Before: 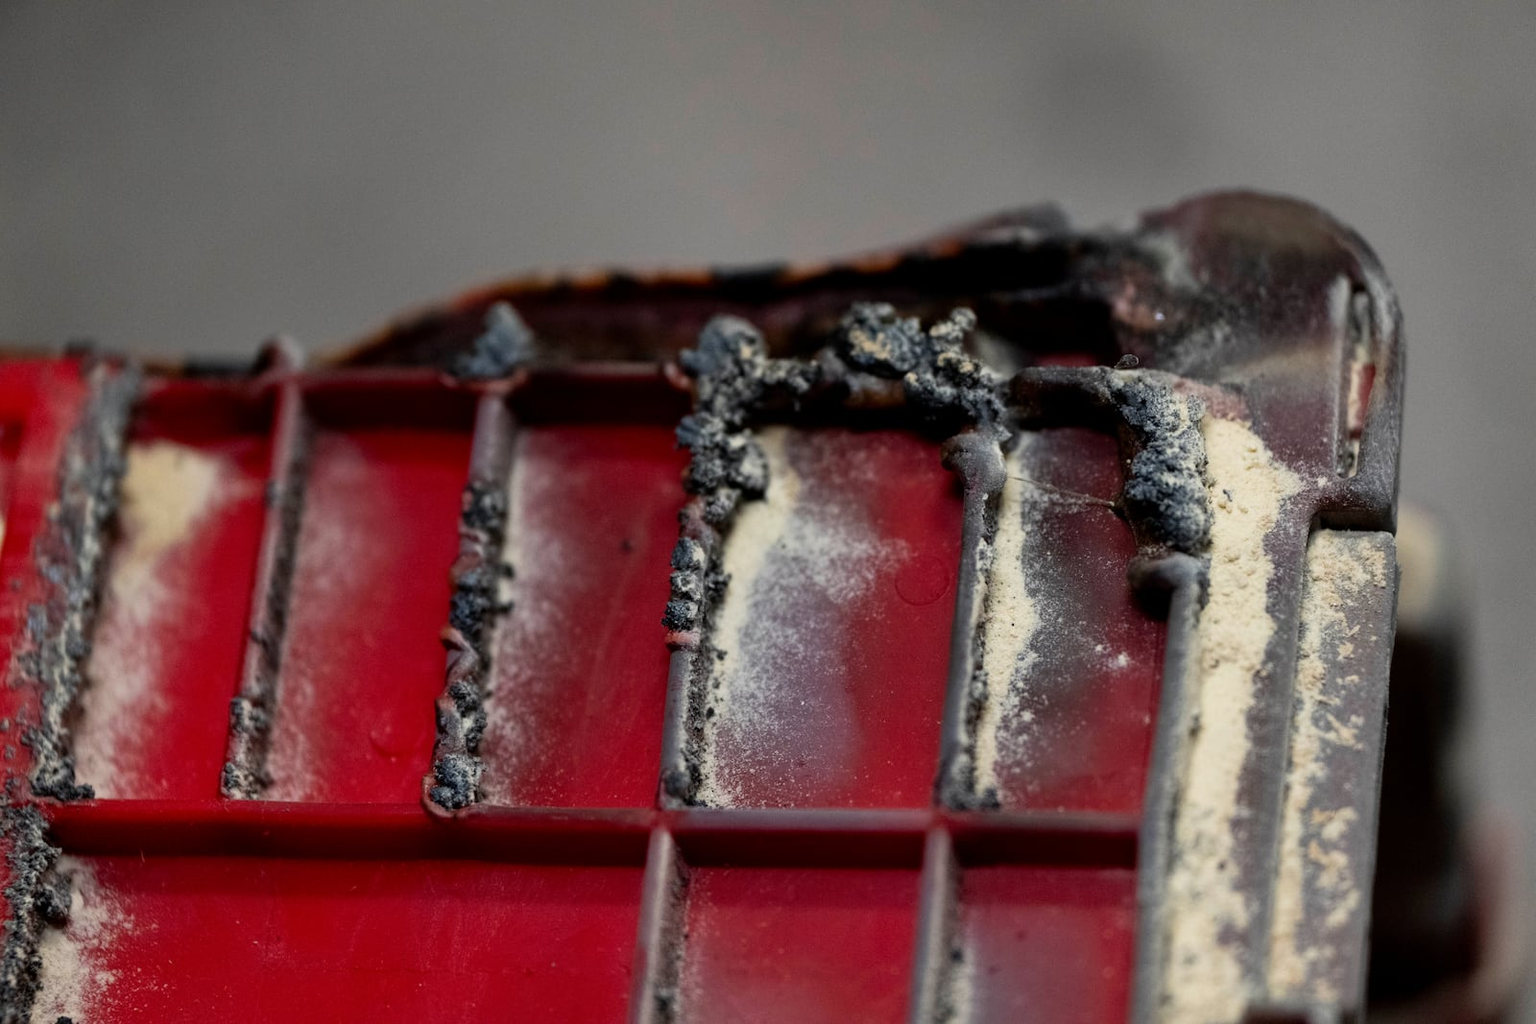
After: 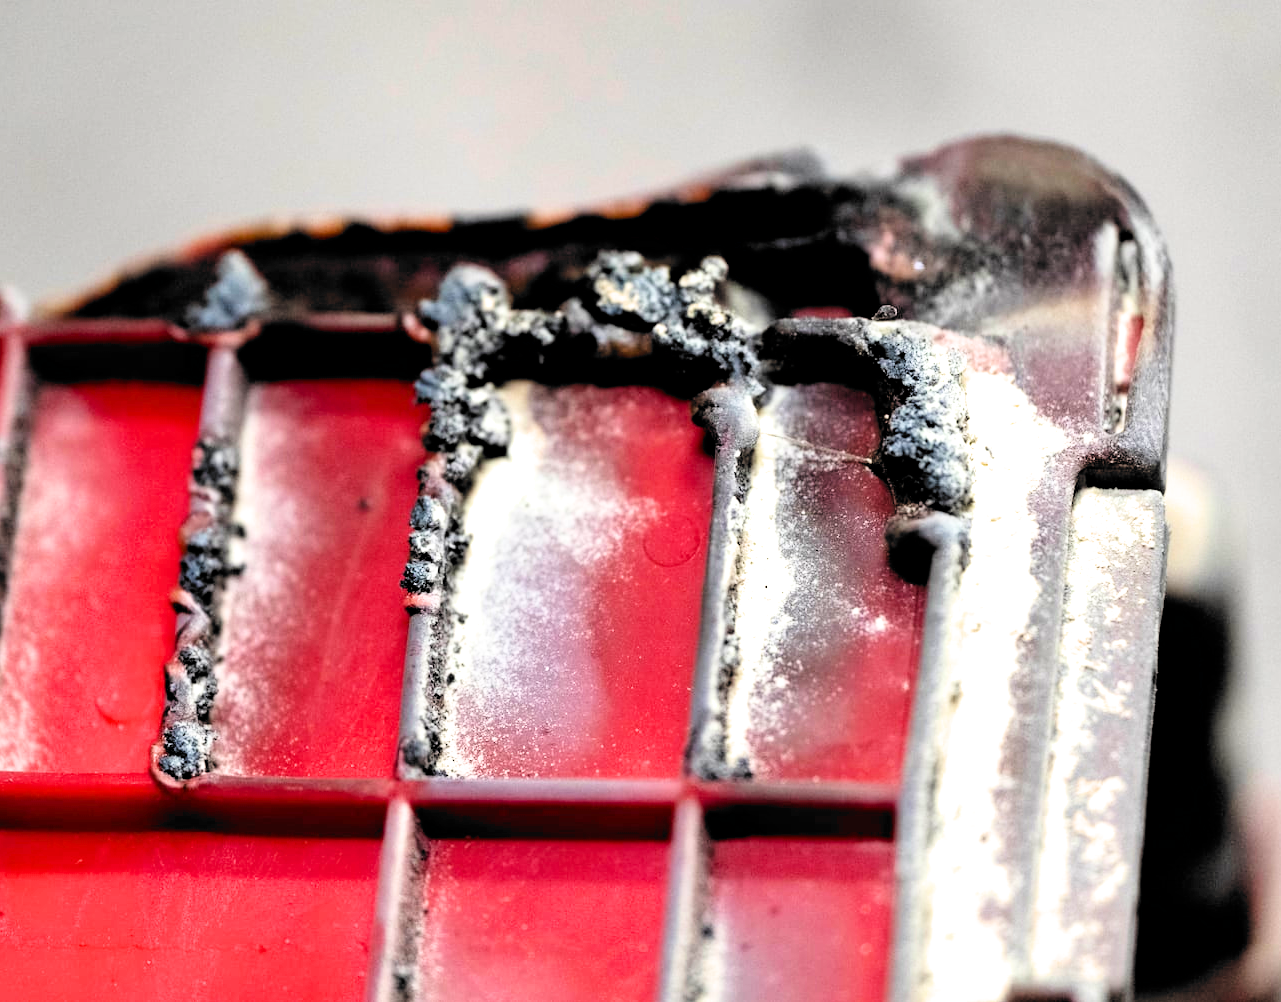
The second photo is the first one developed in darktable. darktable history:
filmic rgb: black relative exposure -5.04 EV, white relative exposure 3.54 EV, hardness 3.18, contrast 1.199, highlights saturation mix -48.81%, color science v6 (2022)
exposure: black level correction 0.001, exposure 2 EV, compensate highlight preservation false
crop and rotate: left 18.1%, top 6.007%, right 1.806%
